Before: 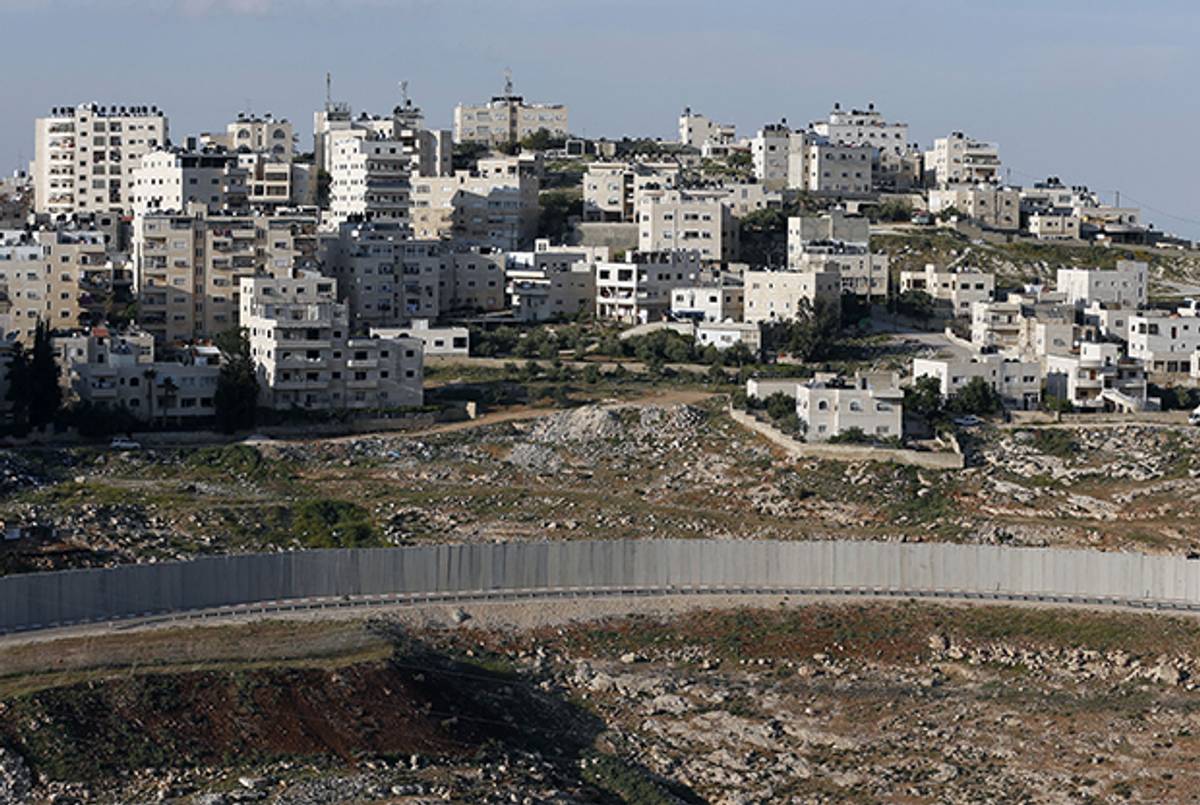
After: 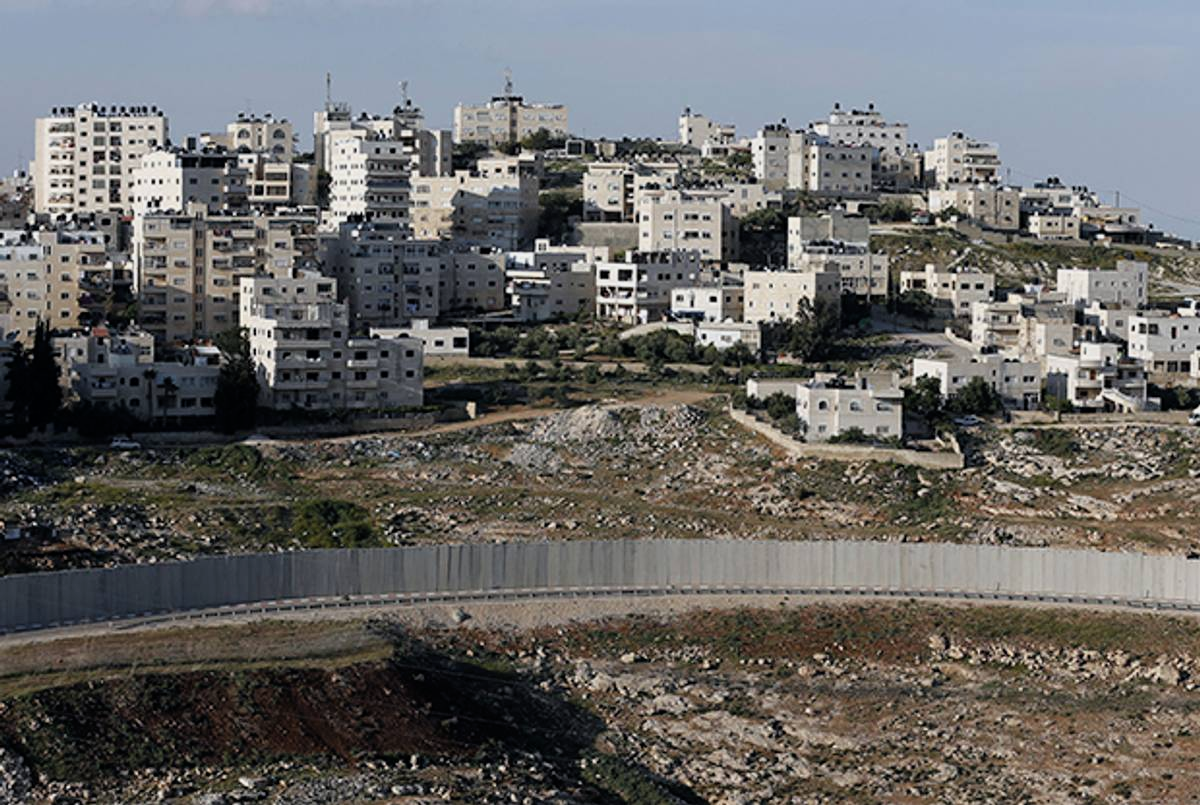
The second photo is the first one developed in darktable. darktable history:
filmic rgb: black relative exposure -9.39 EV, white relative exposure 3.02 EV, hardness 6.14, color science v6 (2022)
